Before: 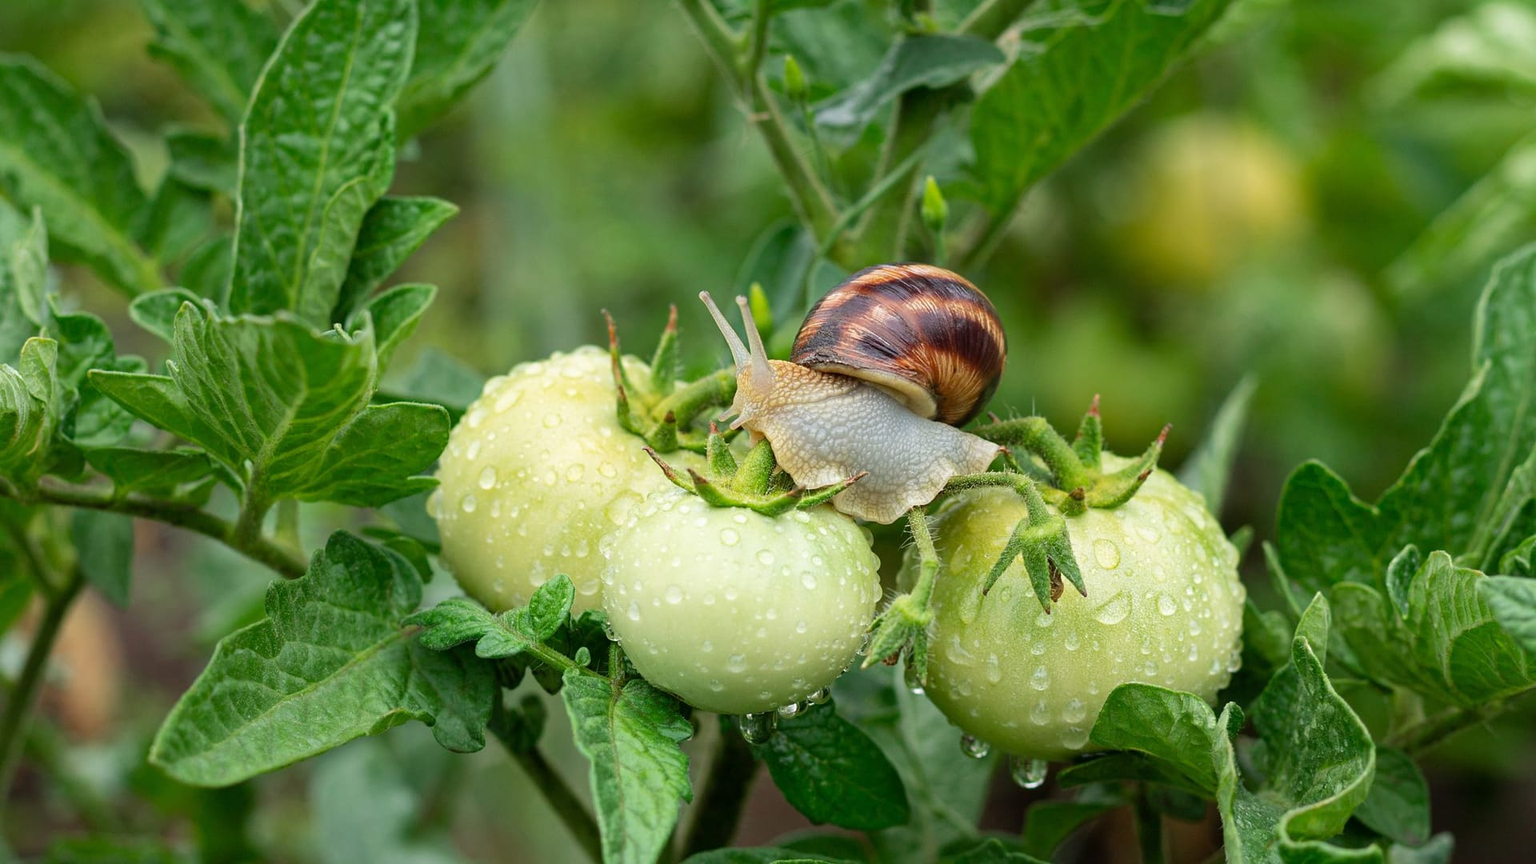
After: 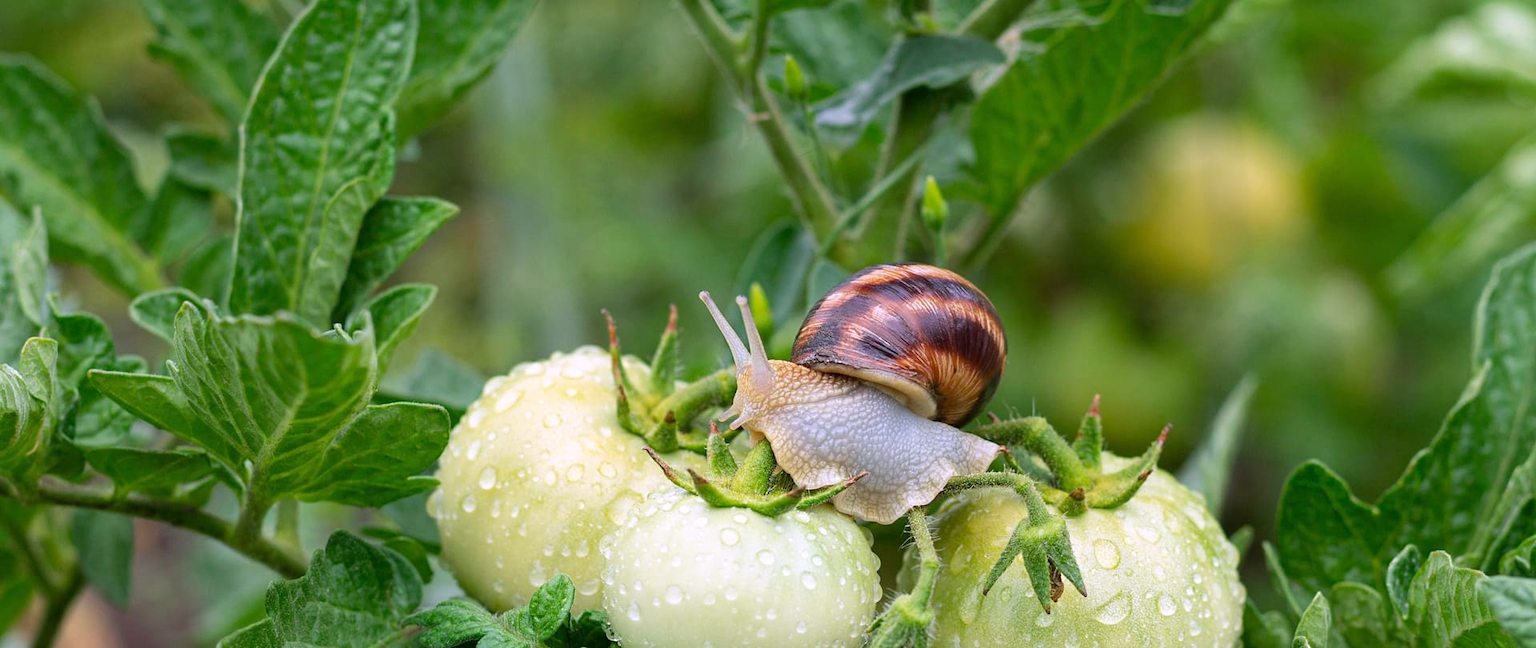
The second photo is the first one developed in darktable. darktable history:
crop: bottom 24.967%
white balance: red 1.042, blue 1.17
